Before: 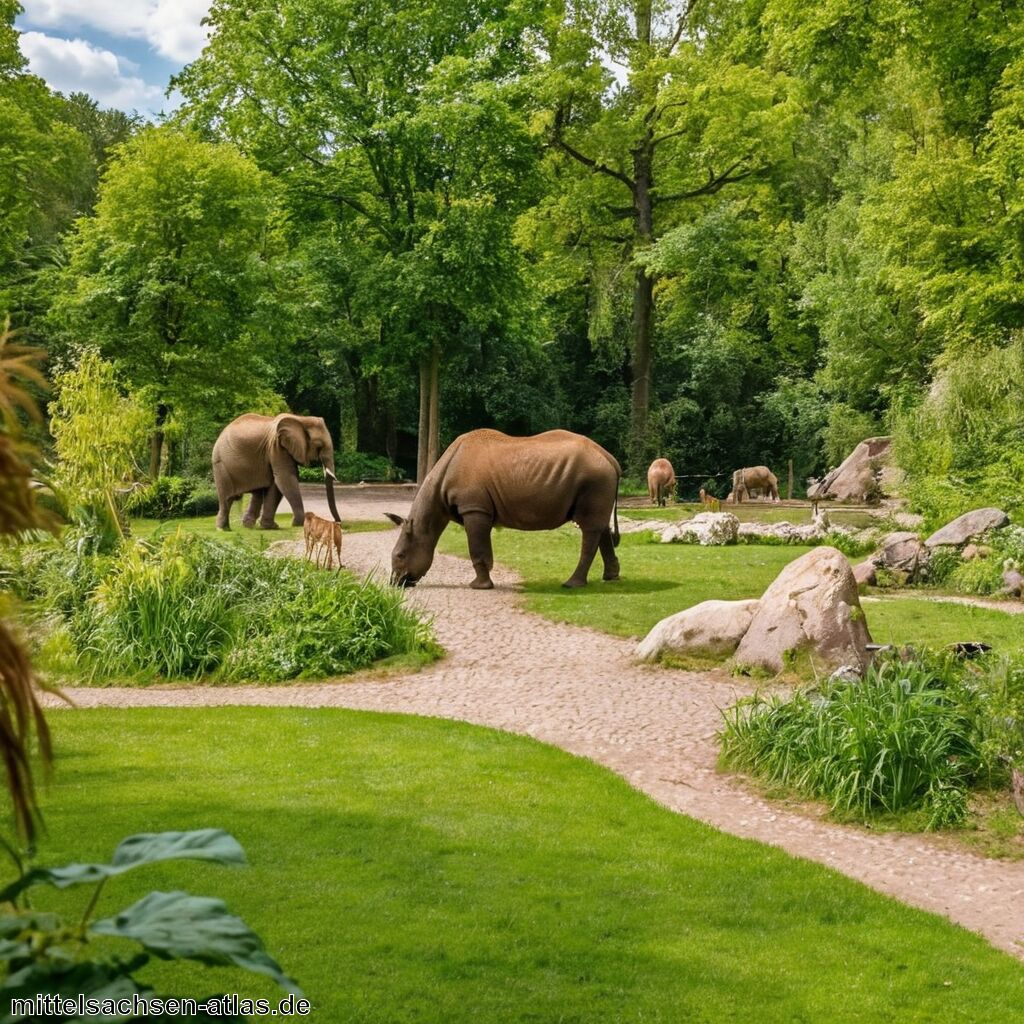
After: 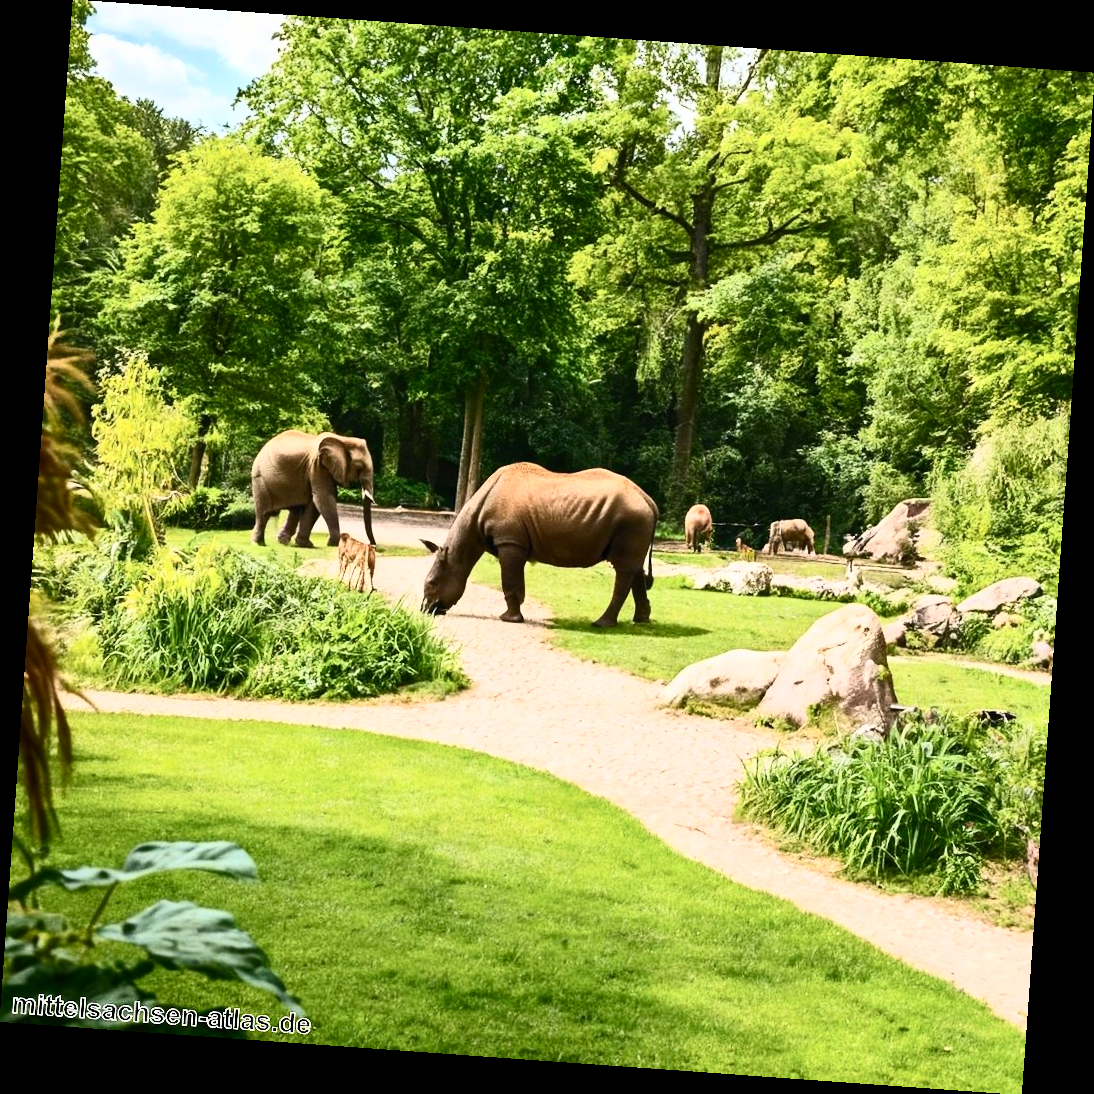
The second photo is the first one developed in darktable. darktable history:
rotate and perspective: rotation 4.1°, automatic cropping off
contrast brightness saturation: contrast 0.62, brightness 0.34, saturation 0.14
